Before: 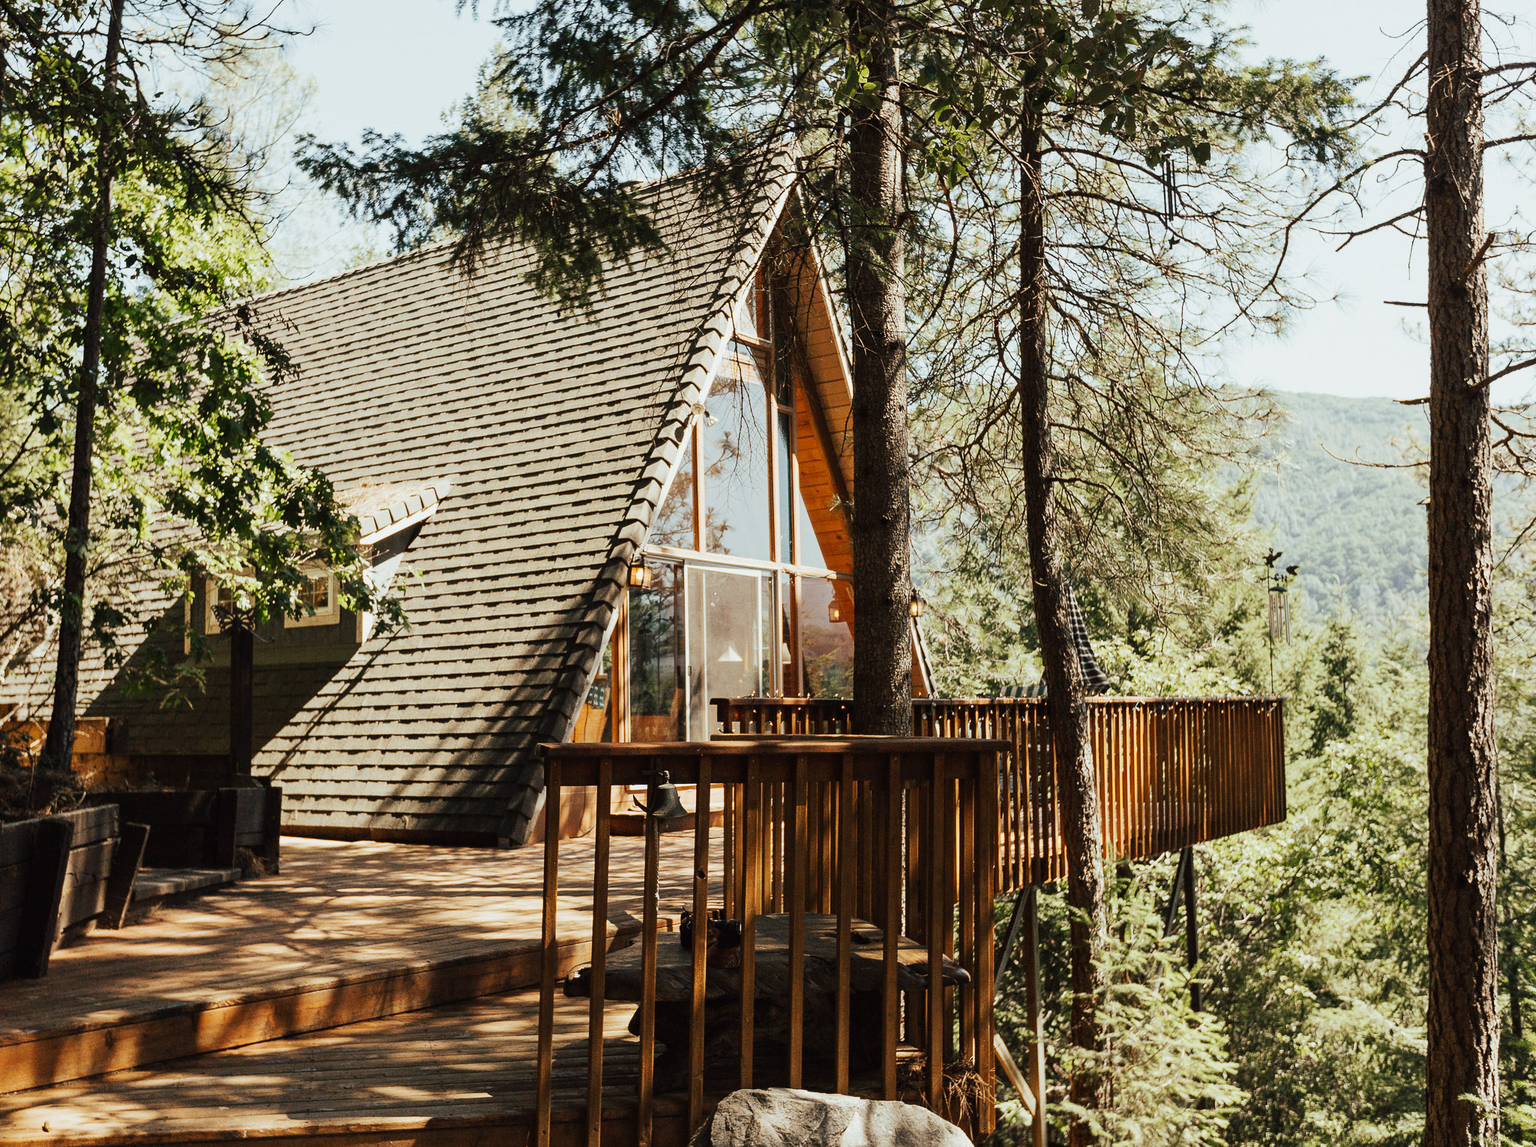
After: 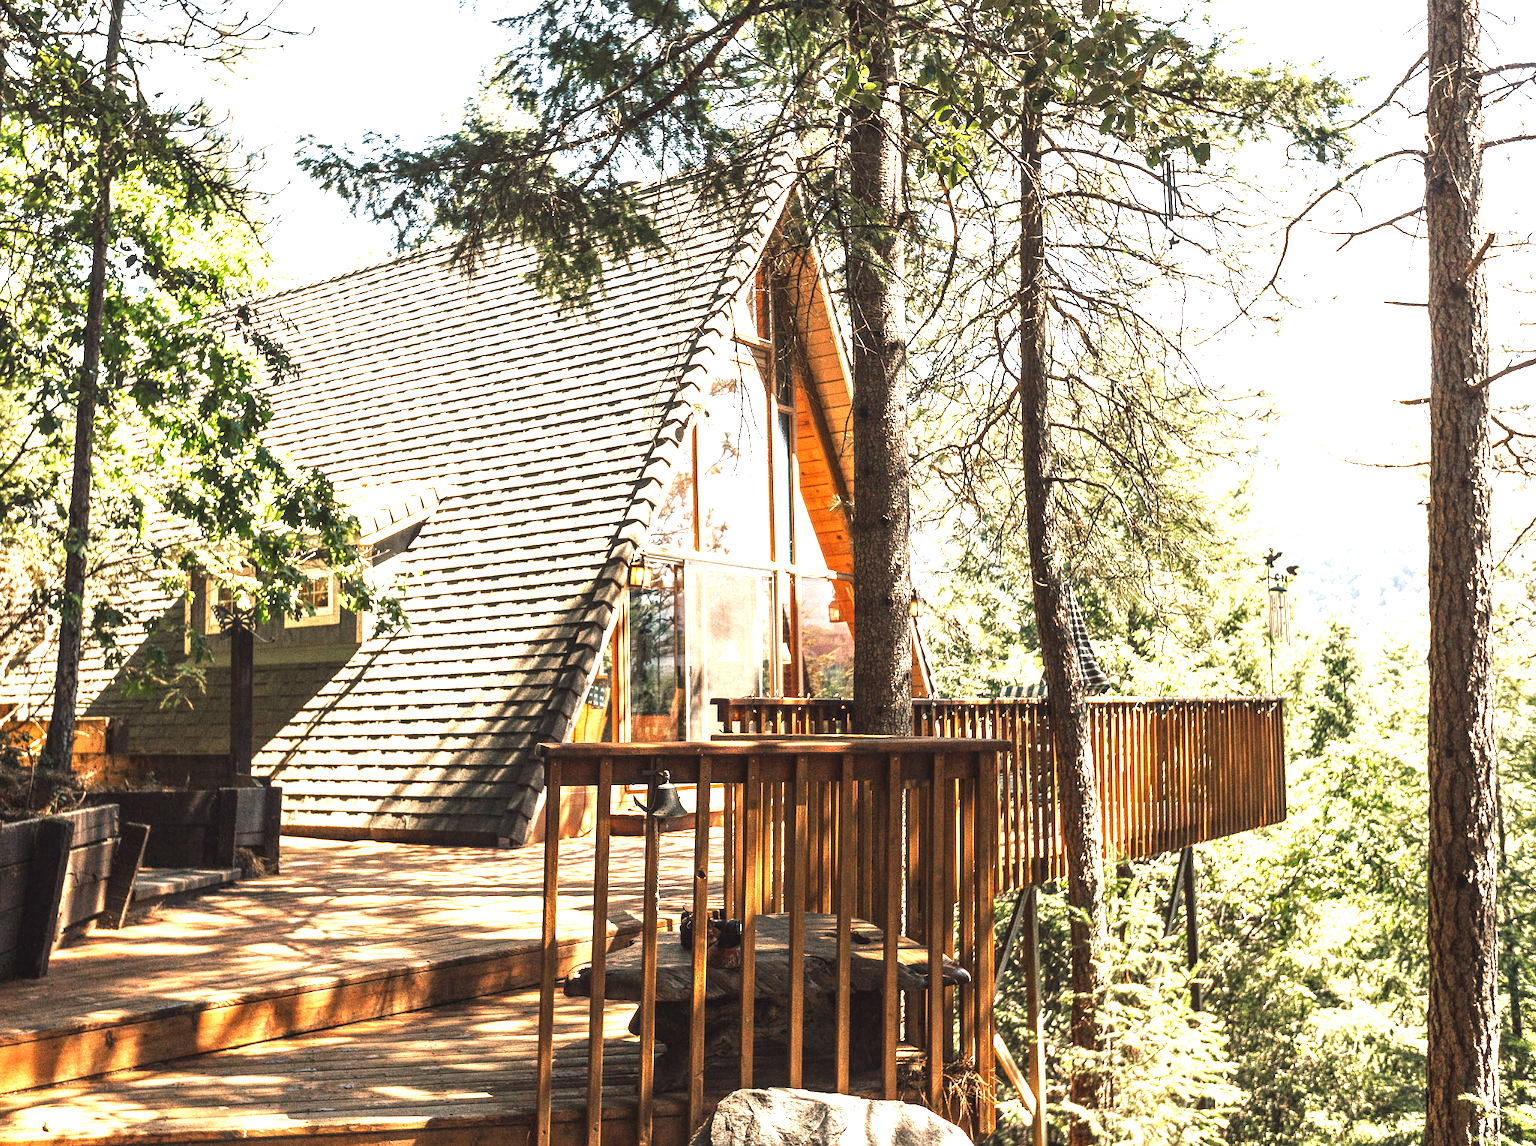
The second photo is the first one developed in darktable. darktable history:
white balance: red 1.009, blue 1.027
exposure: black level correction 0, exposure 1.5 EV, compensate highlight preservation false
local contrast: on, module defaults
